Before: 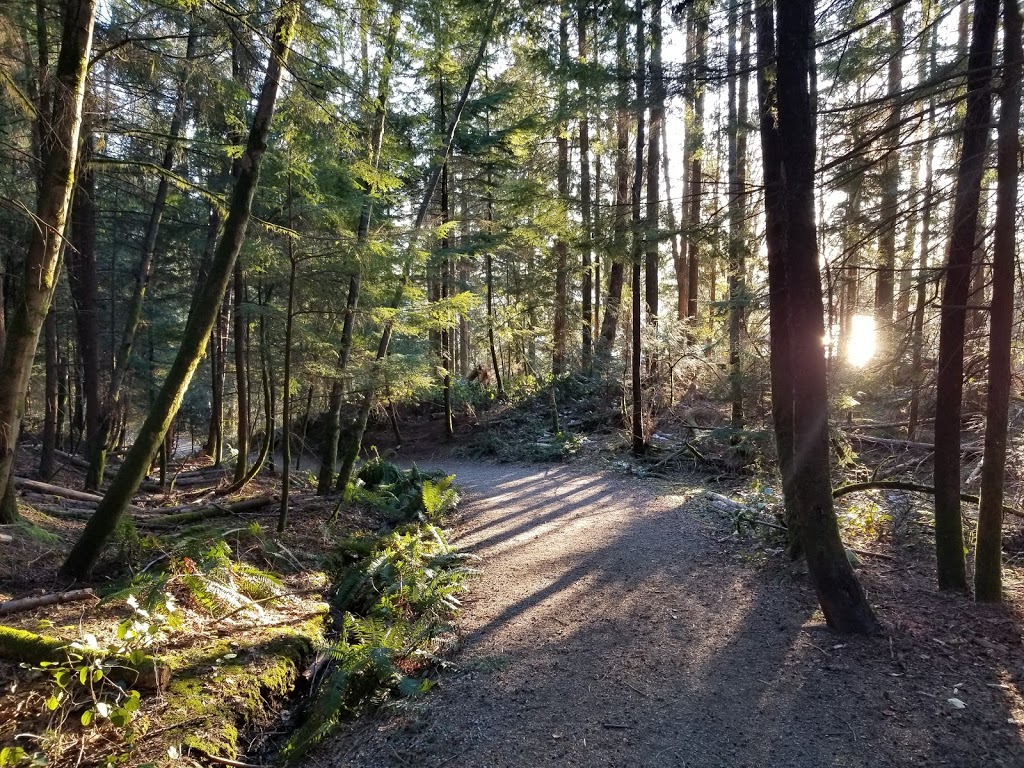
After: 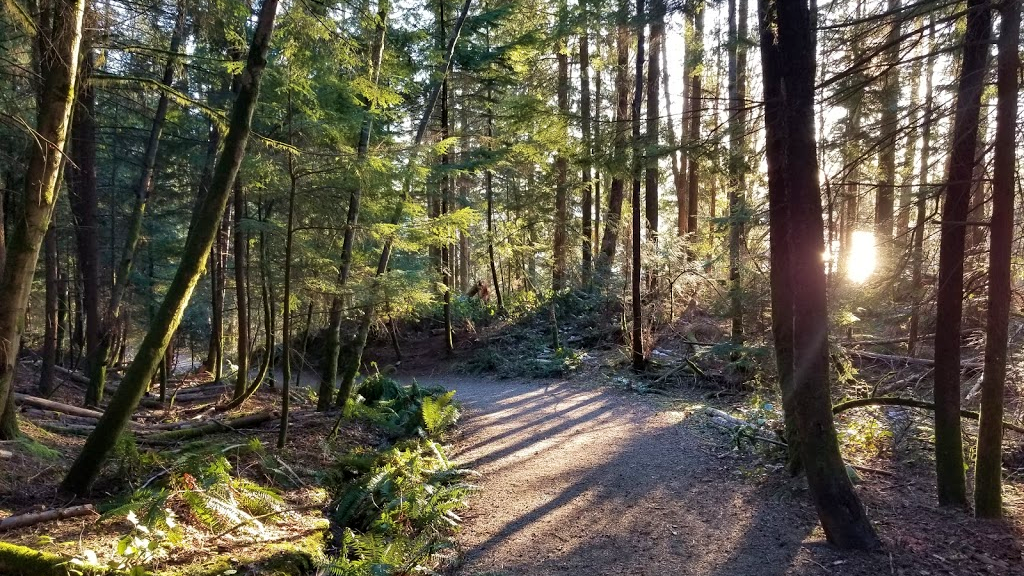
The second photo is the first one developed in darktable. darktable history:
crop: top 11.017%, bottom 13.921%
exposure: black level correction 0.001, compensate exposure bias true, compensate highlight preservation false
velvia: on, module defaults
